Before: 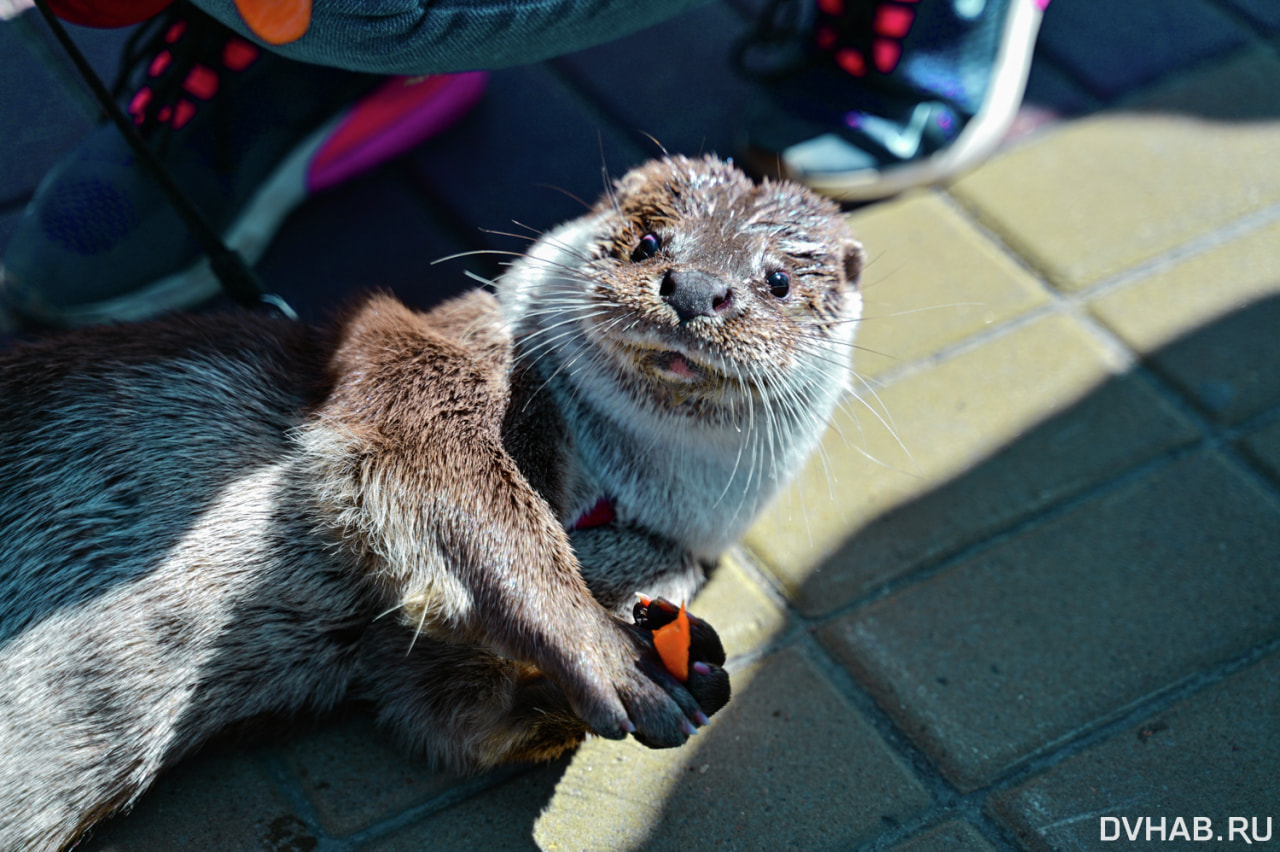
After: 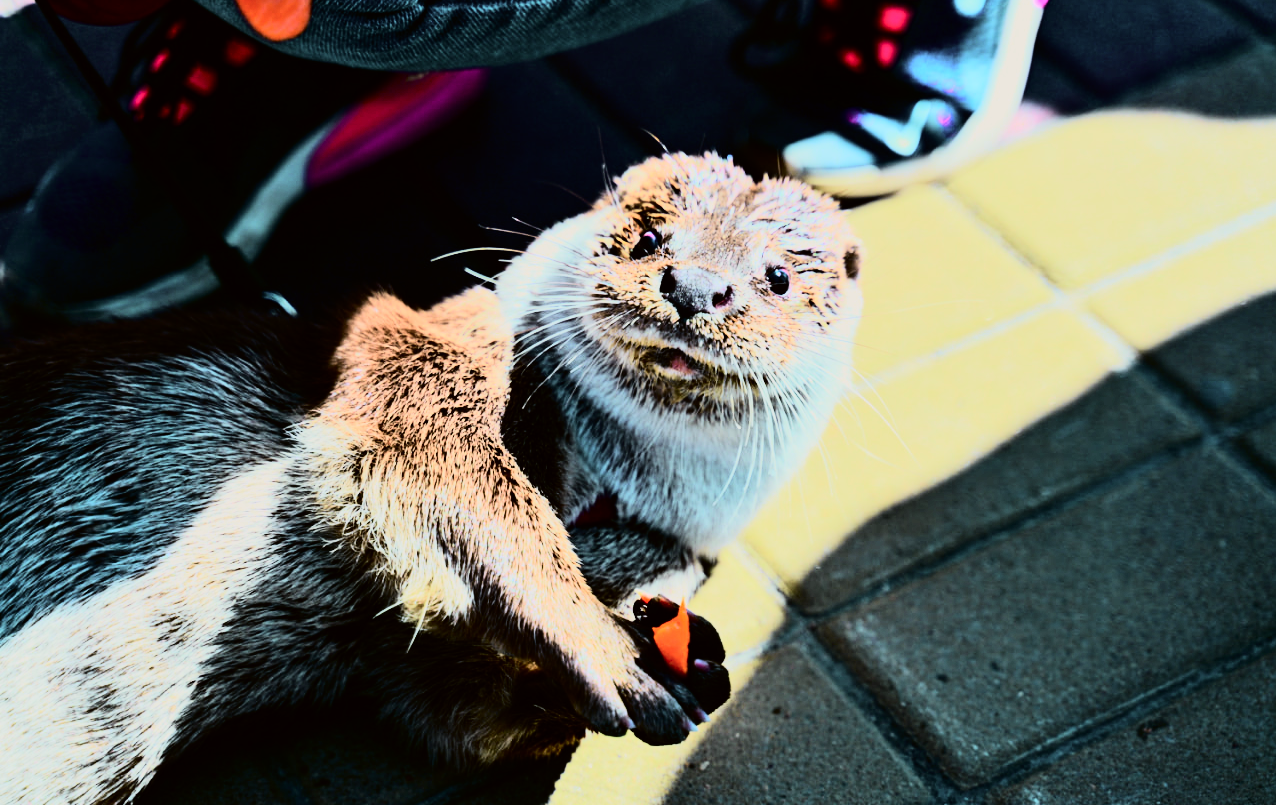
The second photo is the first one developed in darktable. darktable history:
tone curve: curves: ch0 [(0, 0) (0.091, 0.066) (0.184, 0.16) (0.491, 0.519) (0.748, 0.765) (1, 0.919)]; ch1 [(0, 0) (0.179, 0.173) (0.322, 0.32) (0.424, 0.424) (0.502, 0.504) (0.56, 0.575) (0.631, 0.675) (0.777, 0.806) (1, 1)]; ch2 [(0, 0) (0.434, 0.447) (0.485, 0.495) (0.524, 0.563) (0.676, 0.691) (1, 1)], color space Lab, independent channels, preserve colors none
crop: top 0.448%, right 0.264%, bottom 5.045%
rgb curve: curves: ch0 [(0, 0) (0.21, 0.15) (0.24, 0.21) (0.5, 0.75) (0.75, 0.96) (0.89, 0.99) (1, 1)]; ch1 [(0, 0.02) (0.21, 0.13) (0.25, 0.2) (0.5, 0.67) (0.75, 0.9) (0.89, 0.97) (1, 1)]; ch2 [(0, 0.02) (0.21, 0.13) (0.25, 0.2) (0.5, 0.67) (0.75, 0.9) (0.89, 0.97) (1, 1)], compensate middle gray true
